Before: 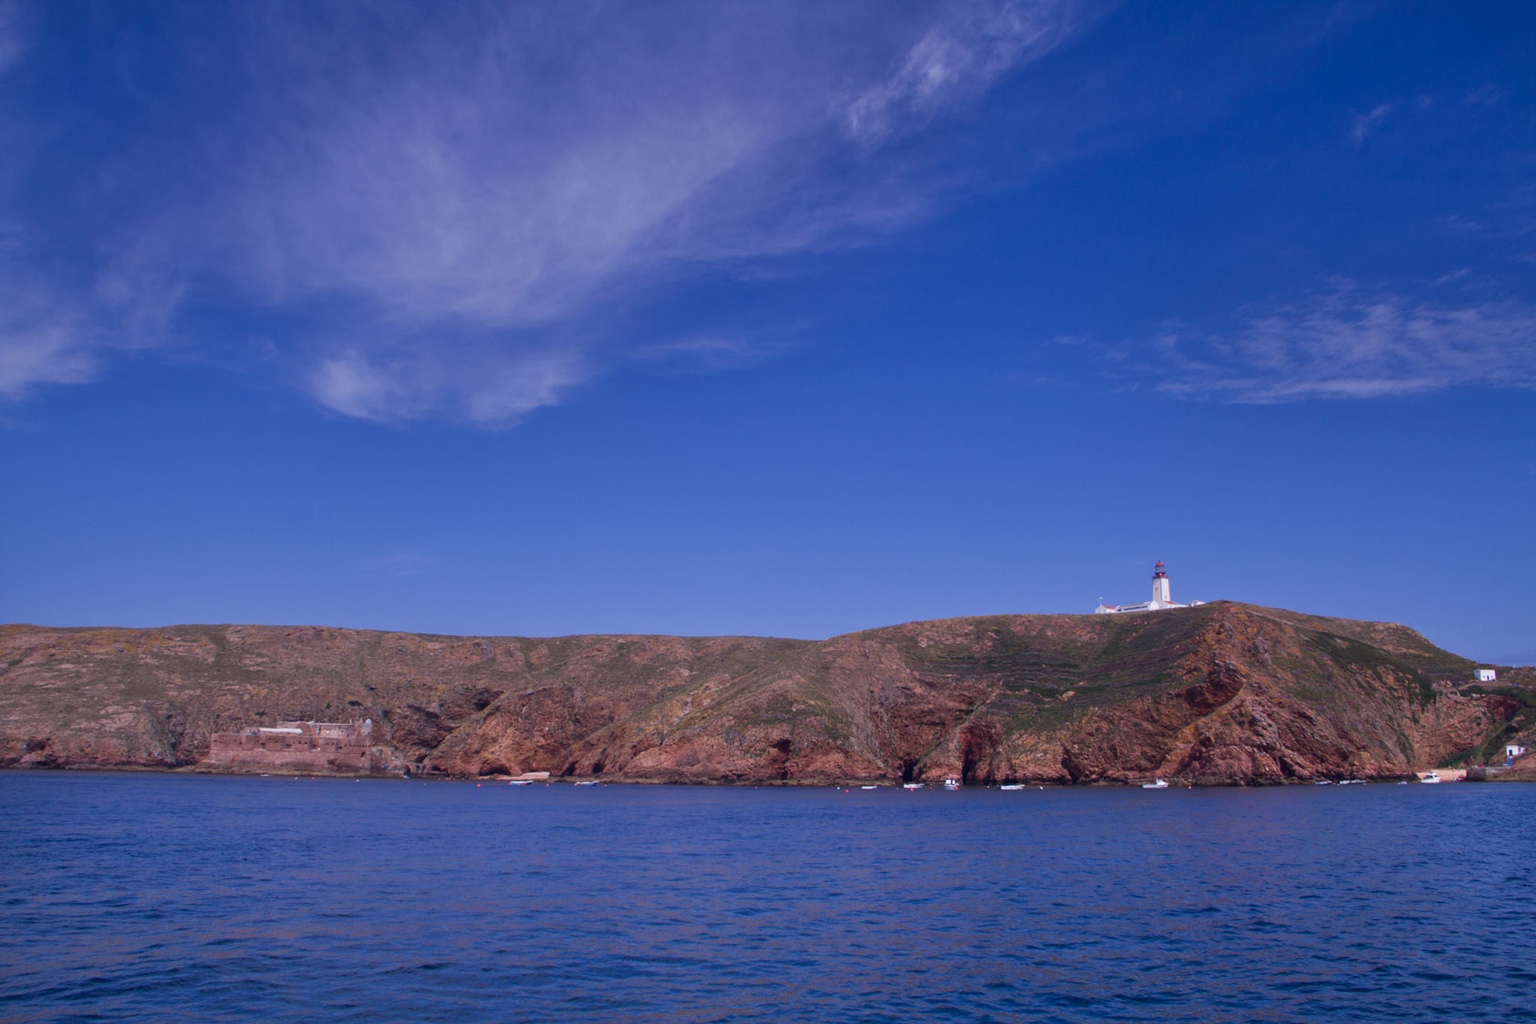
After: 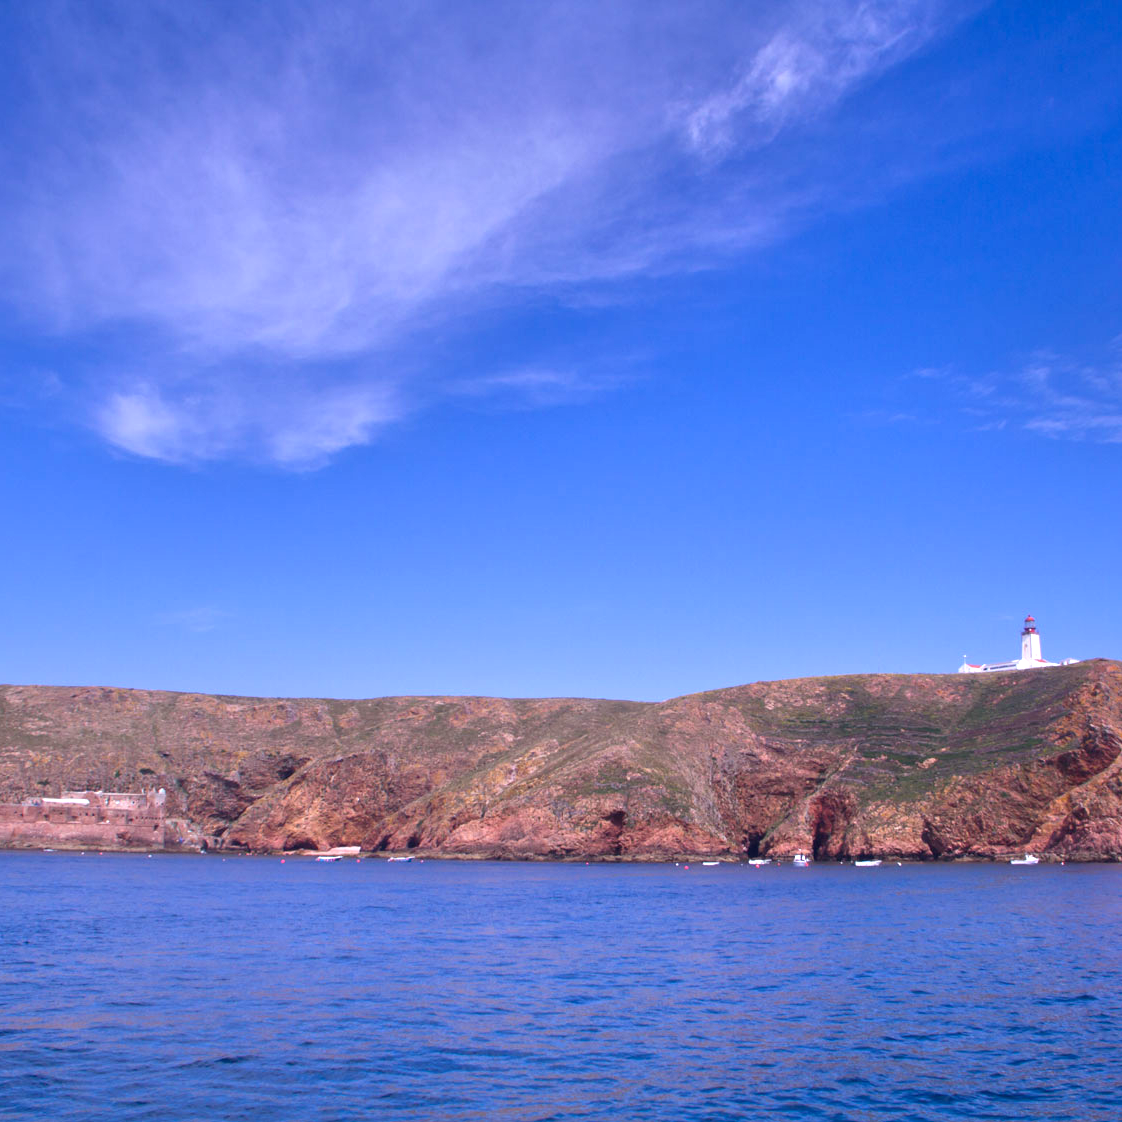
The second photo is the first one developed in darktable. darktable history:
exposure: exposure 1.16 EV, compensate exposure bias true, compensate highlight preservation false
crop and rotate: left 14.385%, right 18.948%
shadows and highlights: shadows -20, white point adjustment -2, highlights -35
